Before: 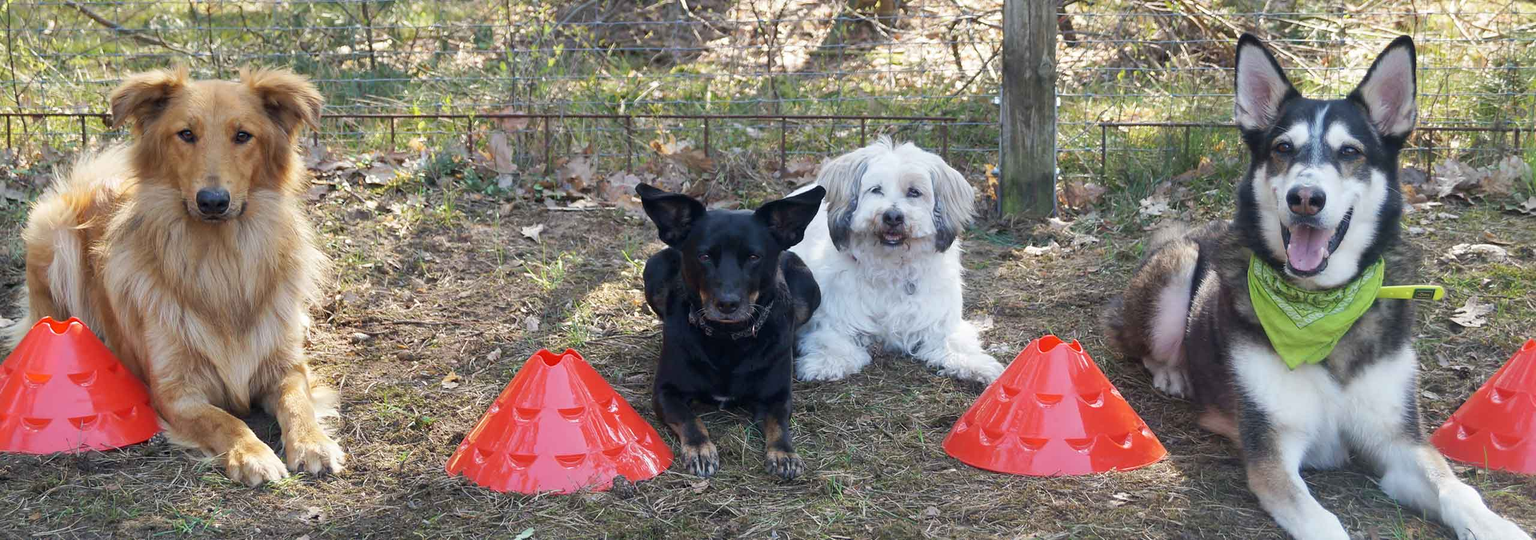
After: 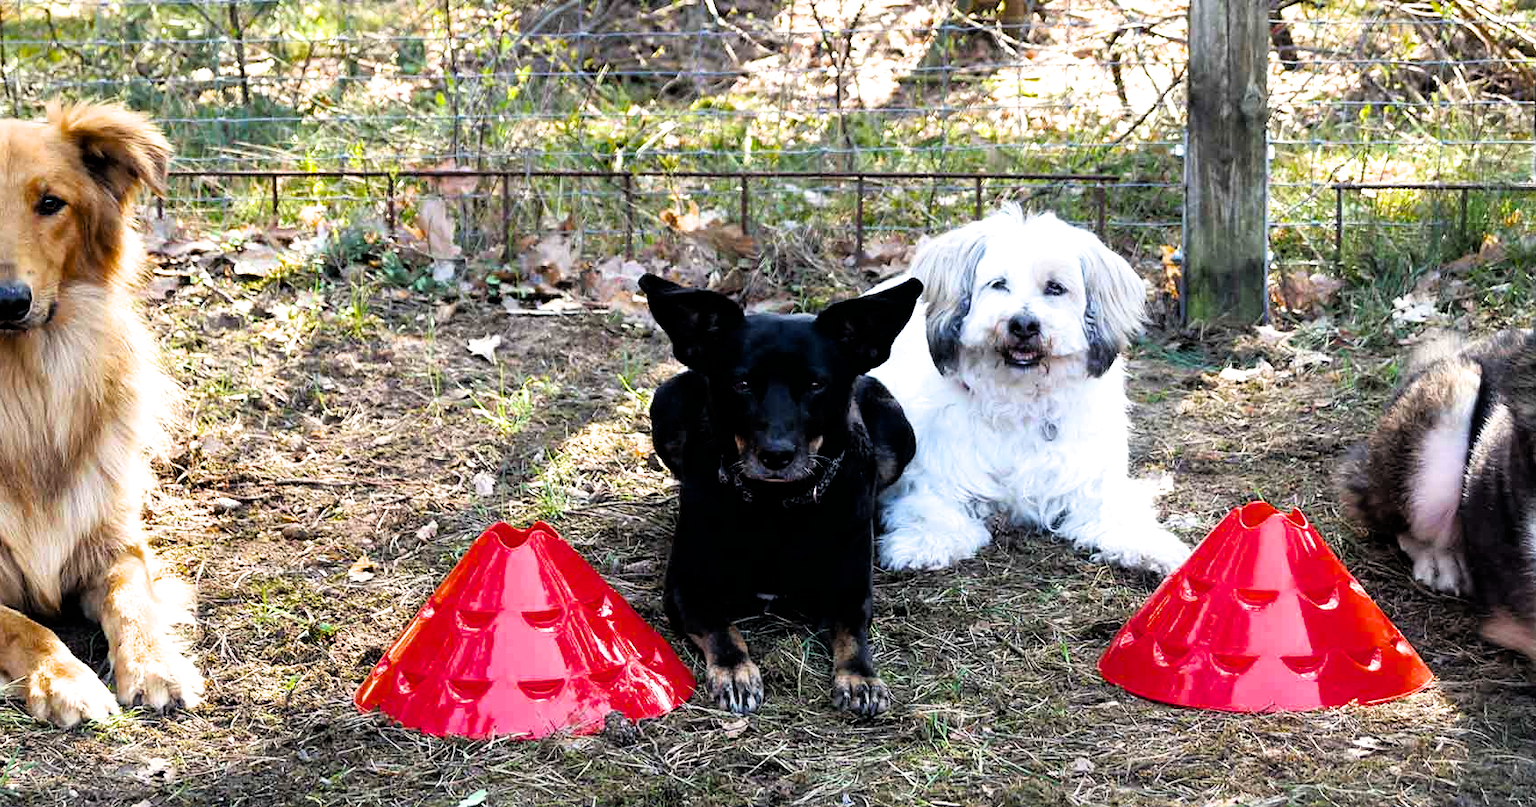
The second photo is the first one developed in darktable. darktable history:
filmic rgb: black relative exposure -3.66 EV, white relative exposure 2.44 EV, hardness 3.28
color balance rgb: perceptual saturation grading › global saturation 30.462%, perceptual brilliance grading › global brilliance 12.678%, perceptual brilliance grading › highlights 15.256%, saturation formula JzAzBz (2021)
crop and rotate: left 13.632%, right 19.531%
